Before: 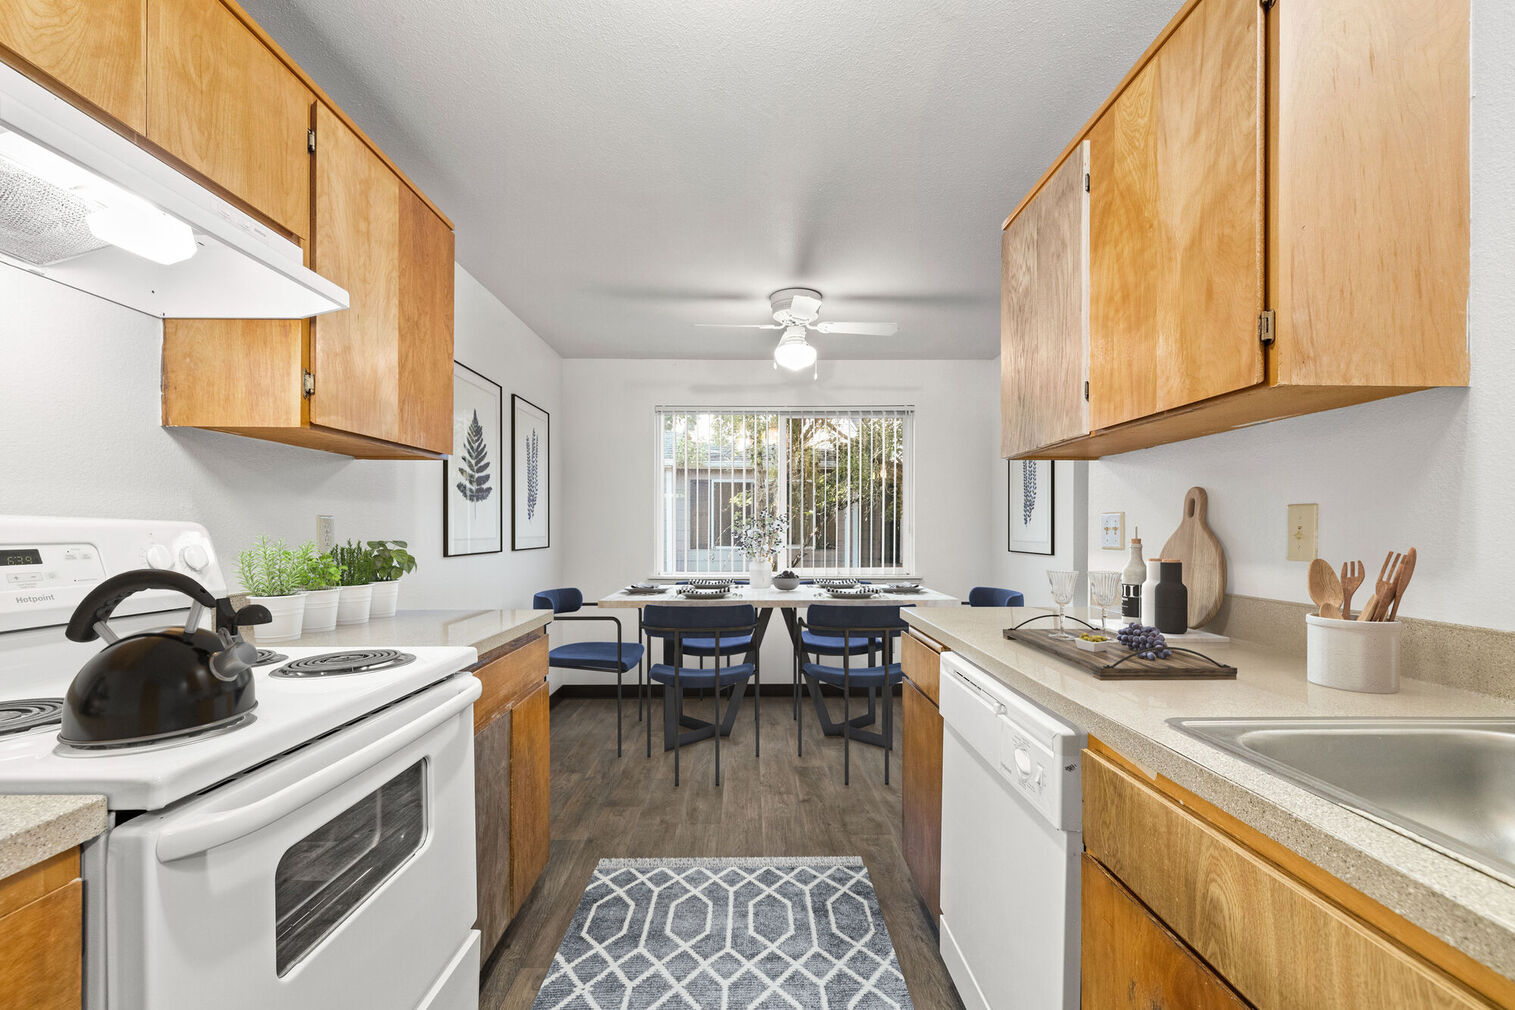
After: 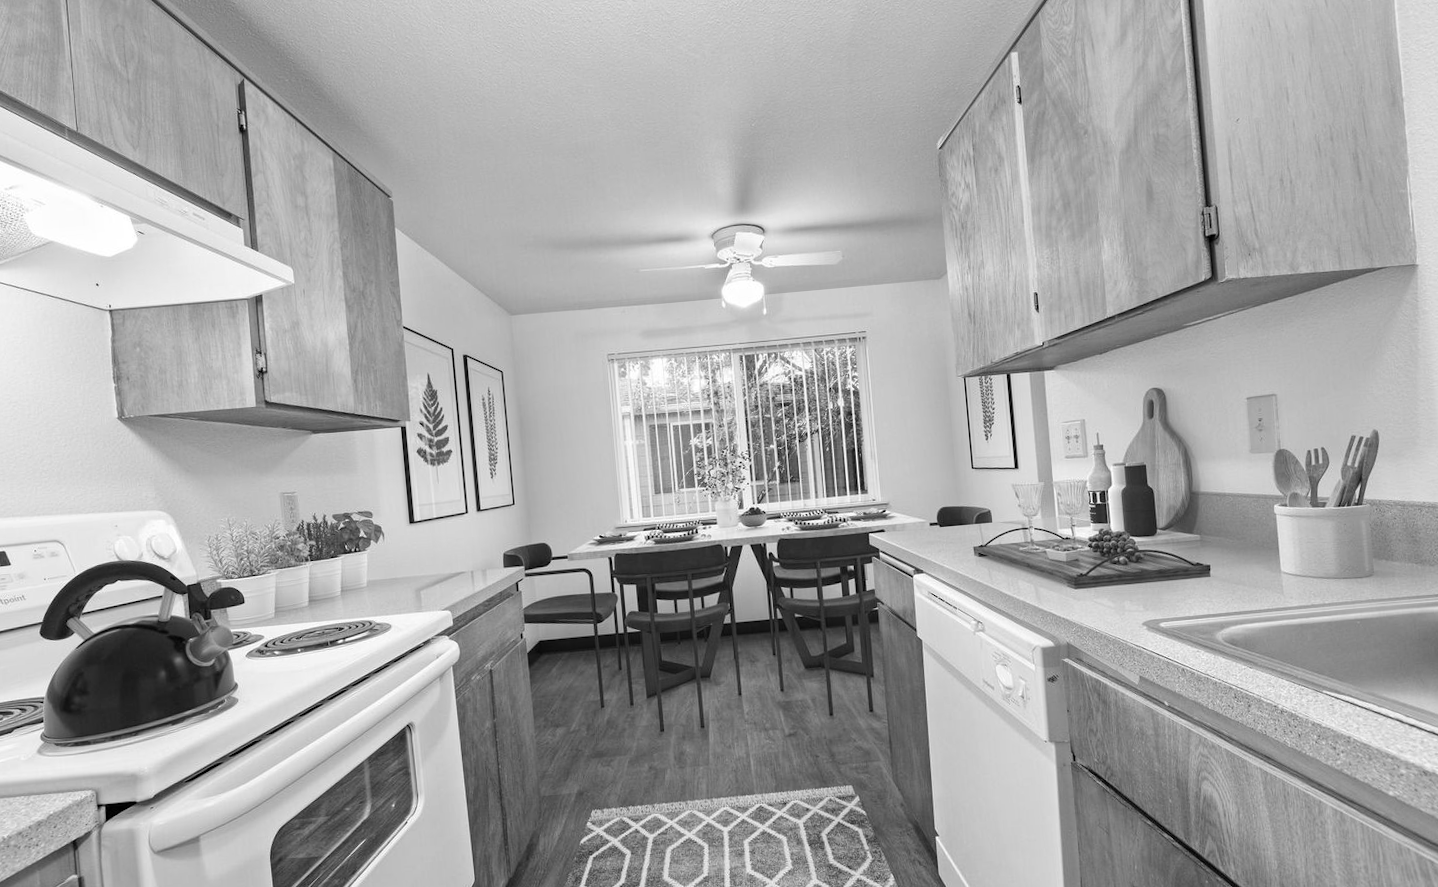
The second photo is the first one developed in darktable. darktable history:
crop and rotate: left 0.126%
color balance rgb: linear chroma grading › global chroma 10%, perceptual saturation grading › global saturation 30%, global vibrance 10%
monochrome: on, module defaults
rotate and perspective: rotation -5°, crop left 0.05, crop right 0.952, crop top 0.11, crop bottom 0.89
